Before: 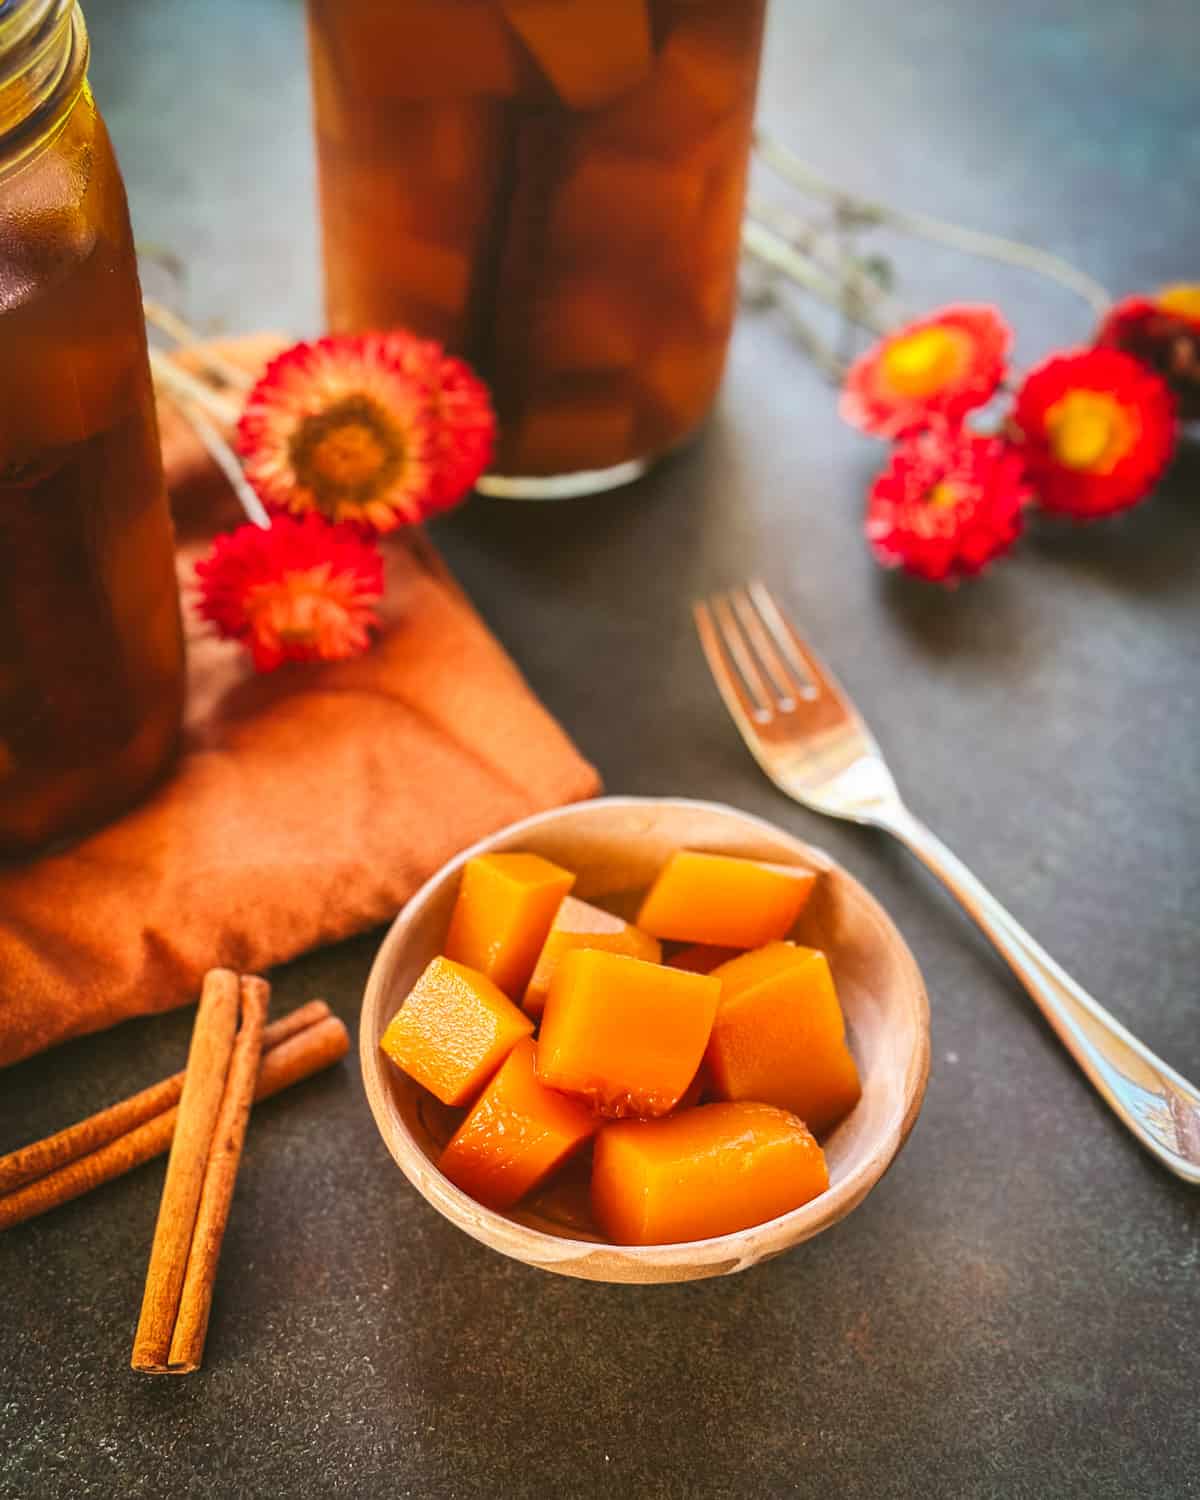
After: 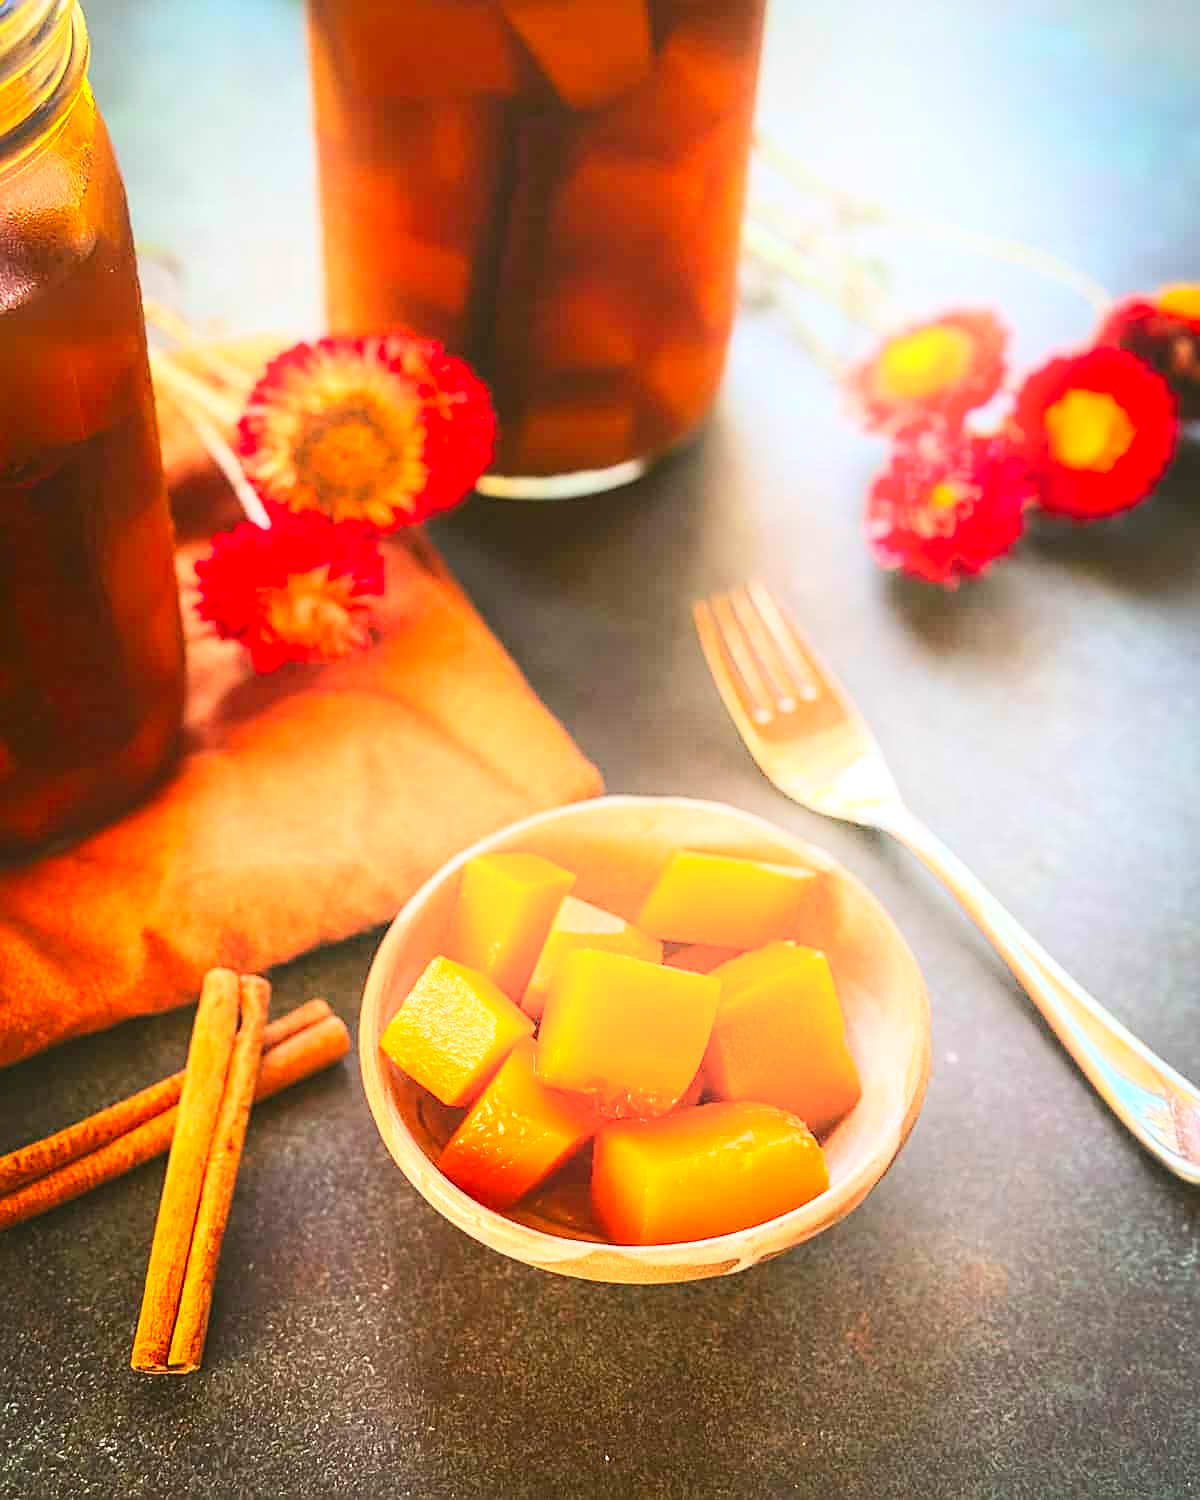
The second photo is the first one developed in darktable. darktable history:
contrast brightness saturation: contrast 0.24, brightness 0.26, saturation 0.39
sharpen: on, module defaults
exposure: exposure 0.2 EV, compensate highlight preservation false
shadows and highlights: shadows -54.3, highlights 86.09, soften with gaussian
